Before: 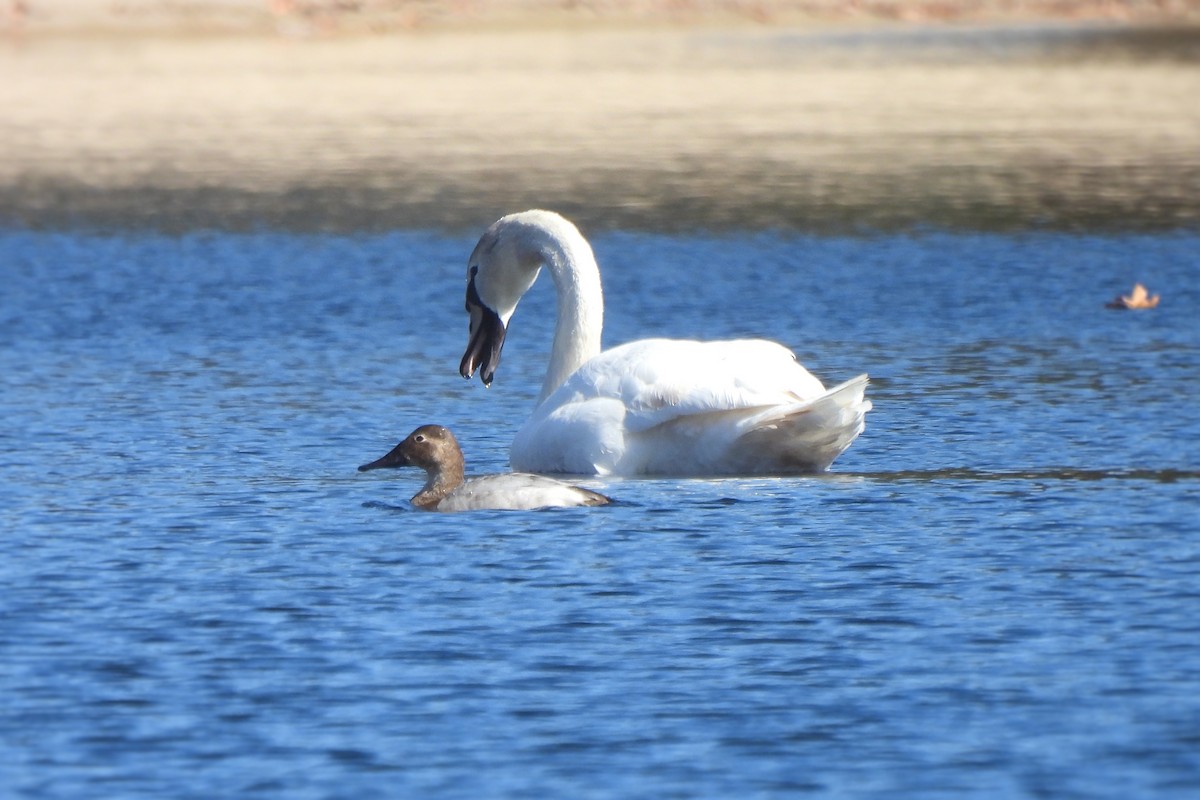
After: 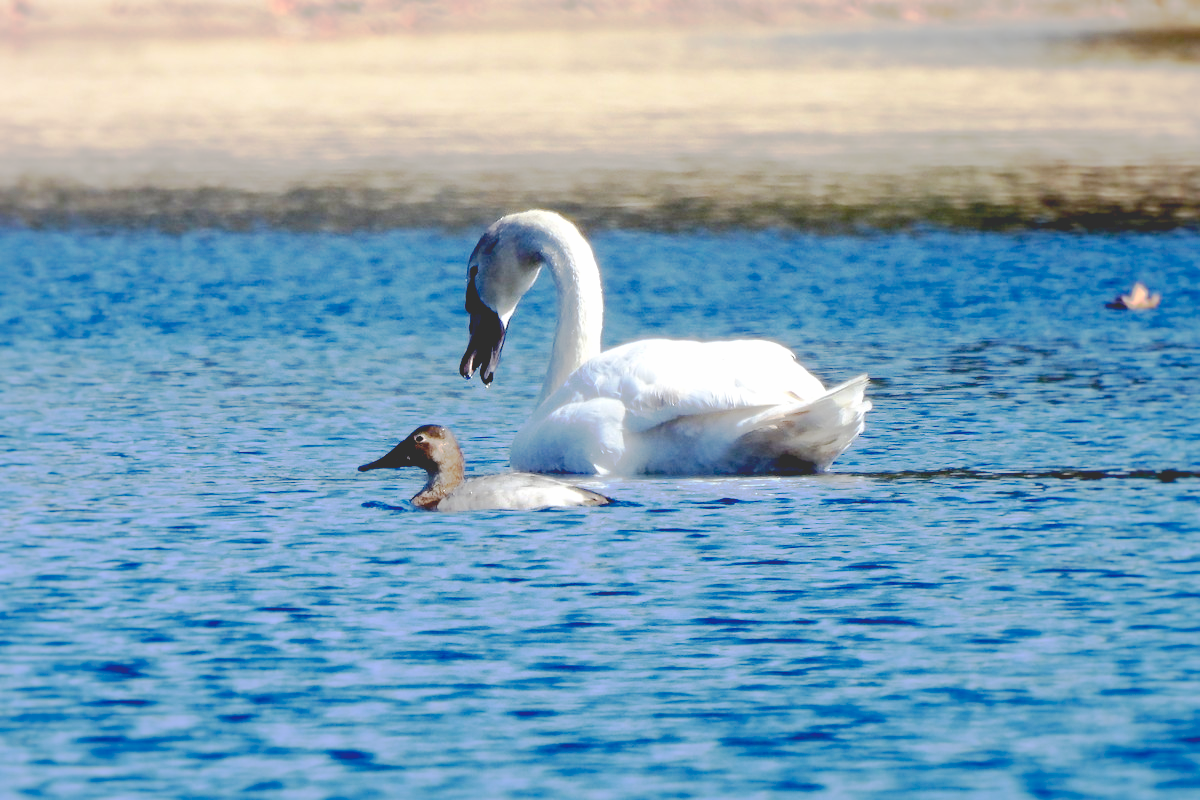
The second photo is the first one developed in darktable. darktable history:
base curve: curves: ch0 [(0.065, 0.026) (0.236, 0.358) (0.53, 0.546) (0.777, 0.841) (0.924, 0.992)], exposure shift 0.01, preserve colors none
